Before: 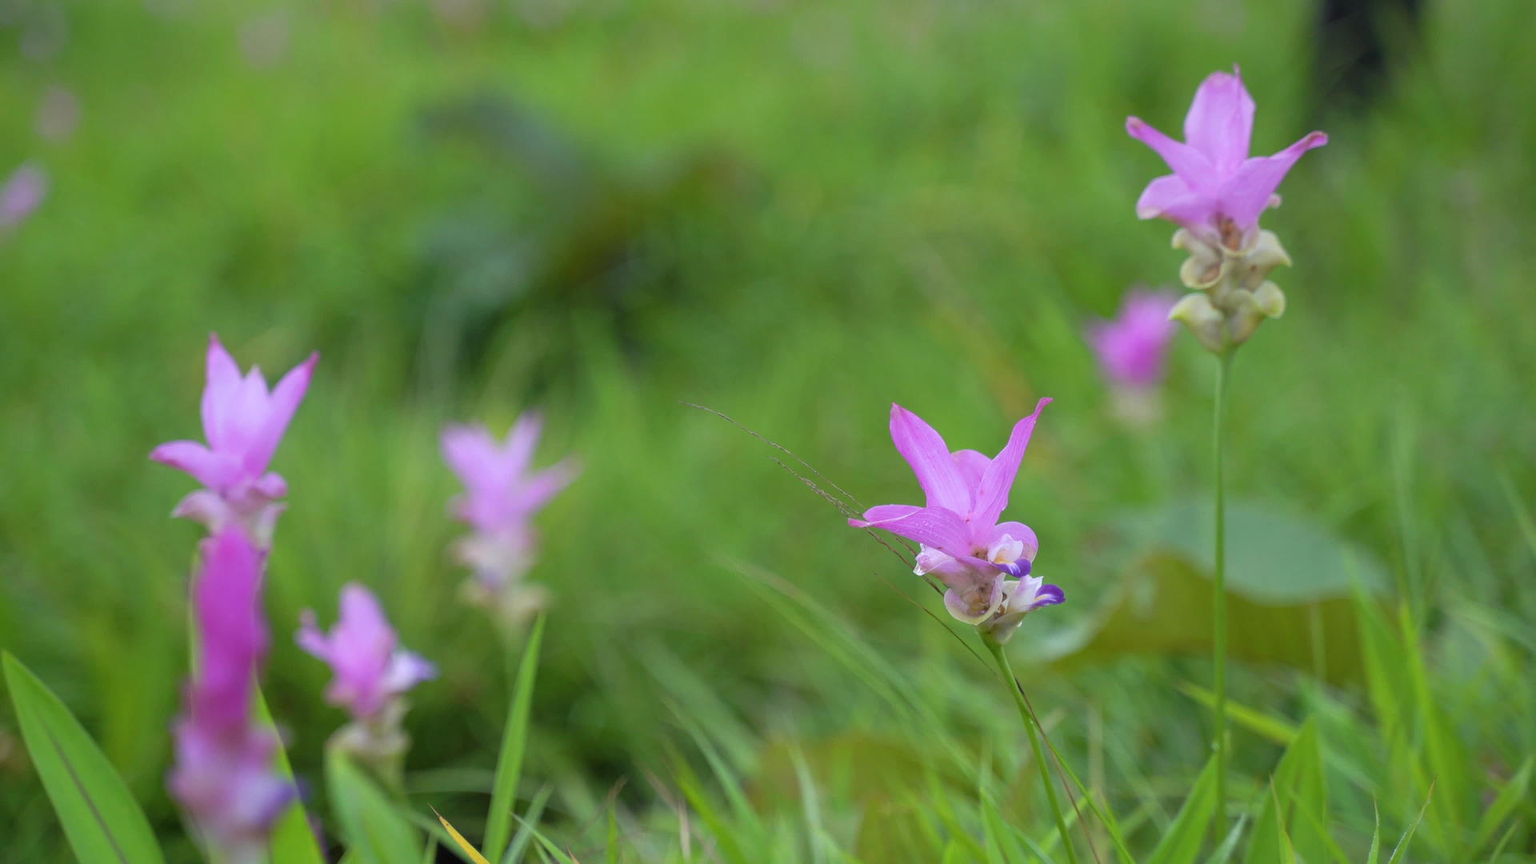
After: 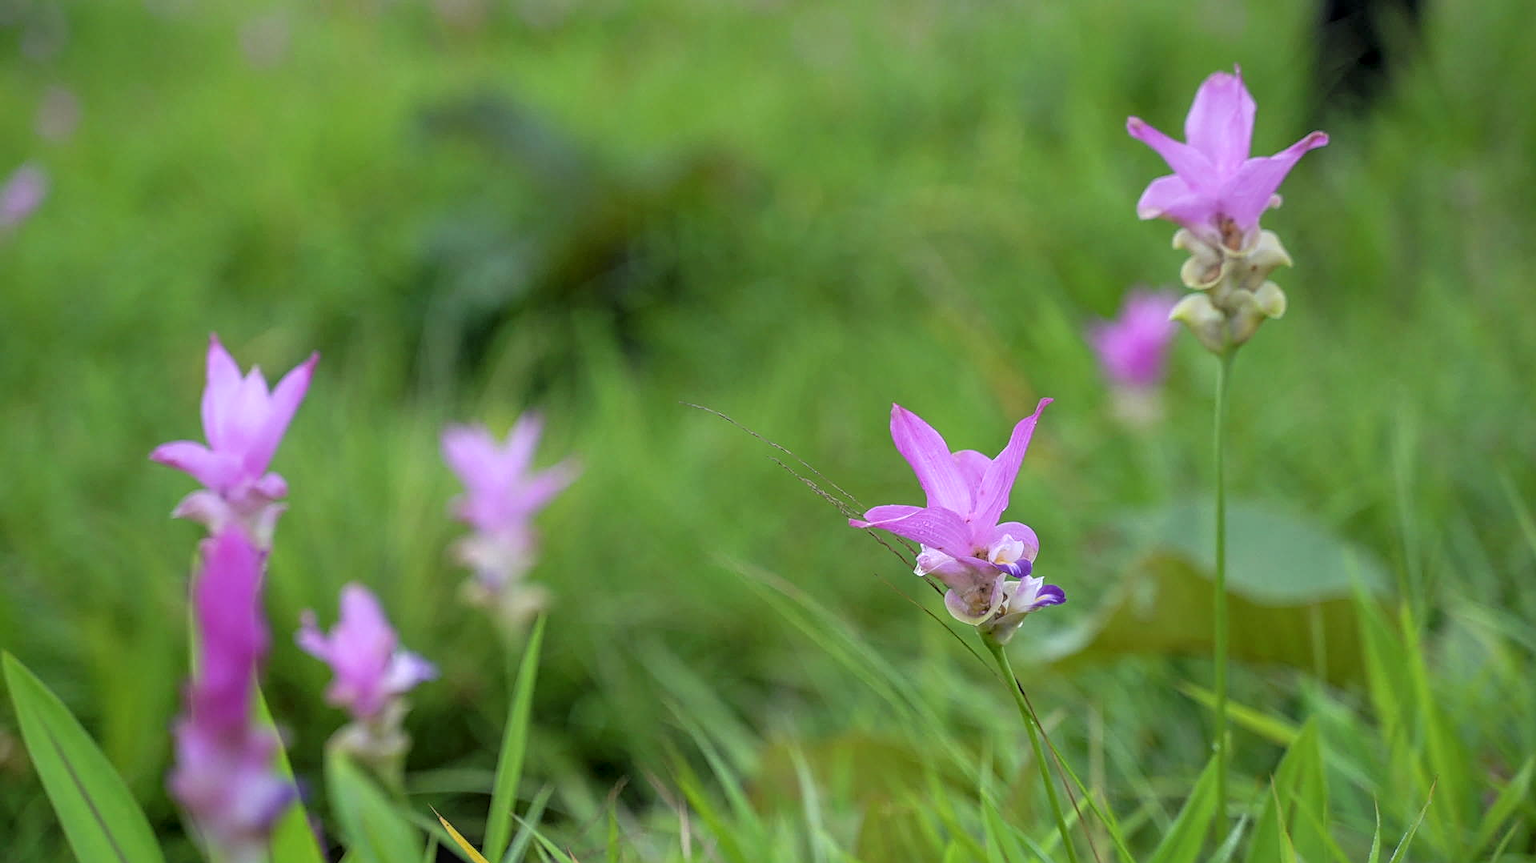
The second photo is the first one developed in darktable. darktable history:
rgb curve: curves: ch0 [(0, 0) (0.136, 0.078) (0.262, 0.245) (0.414, 0.42) (1, 1)], compensate middle gray true, preserve colors basic power
sharpen: on, module defaults
shadows and highlights: shadows 37.27, highlights -28.18, soften with gaussian
local contrast: highlights 0%, shadows 0%, detail 133%
